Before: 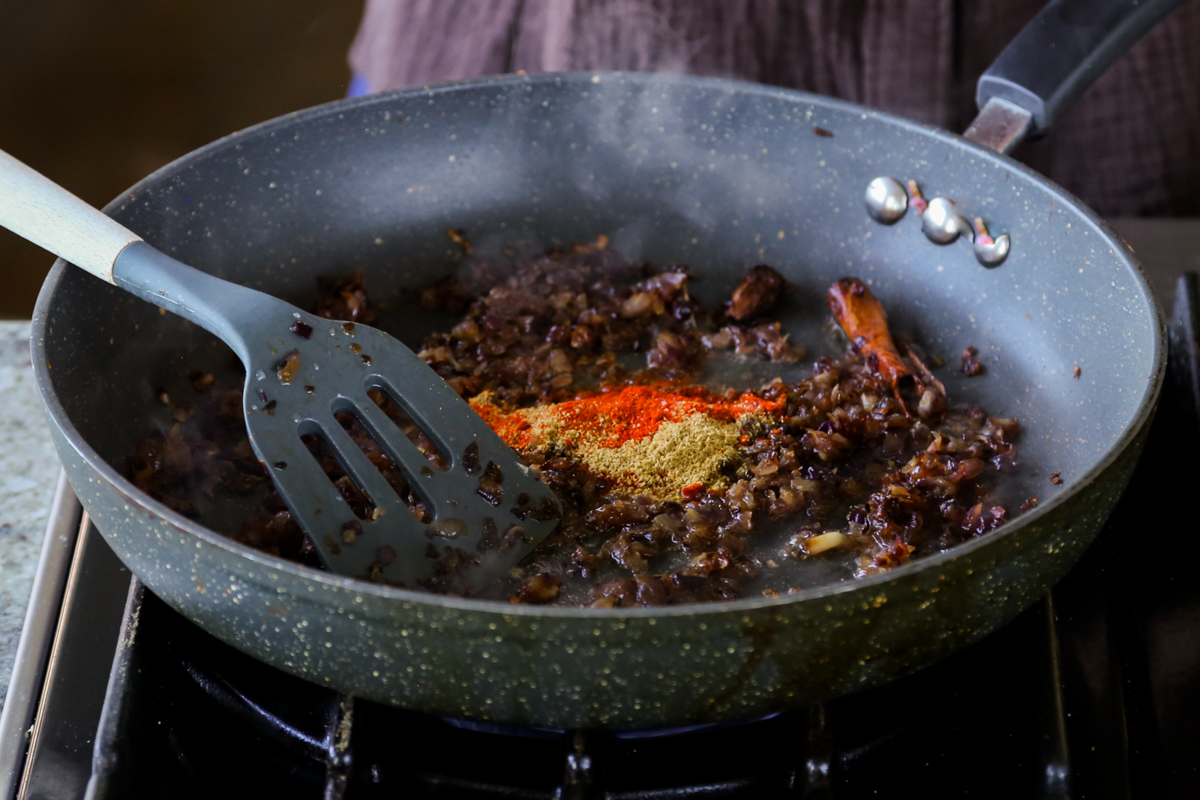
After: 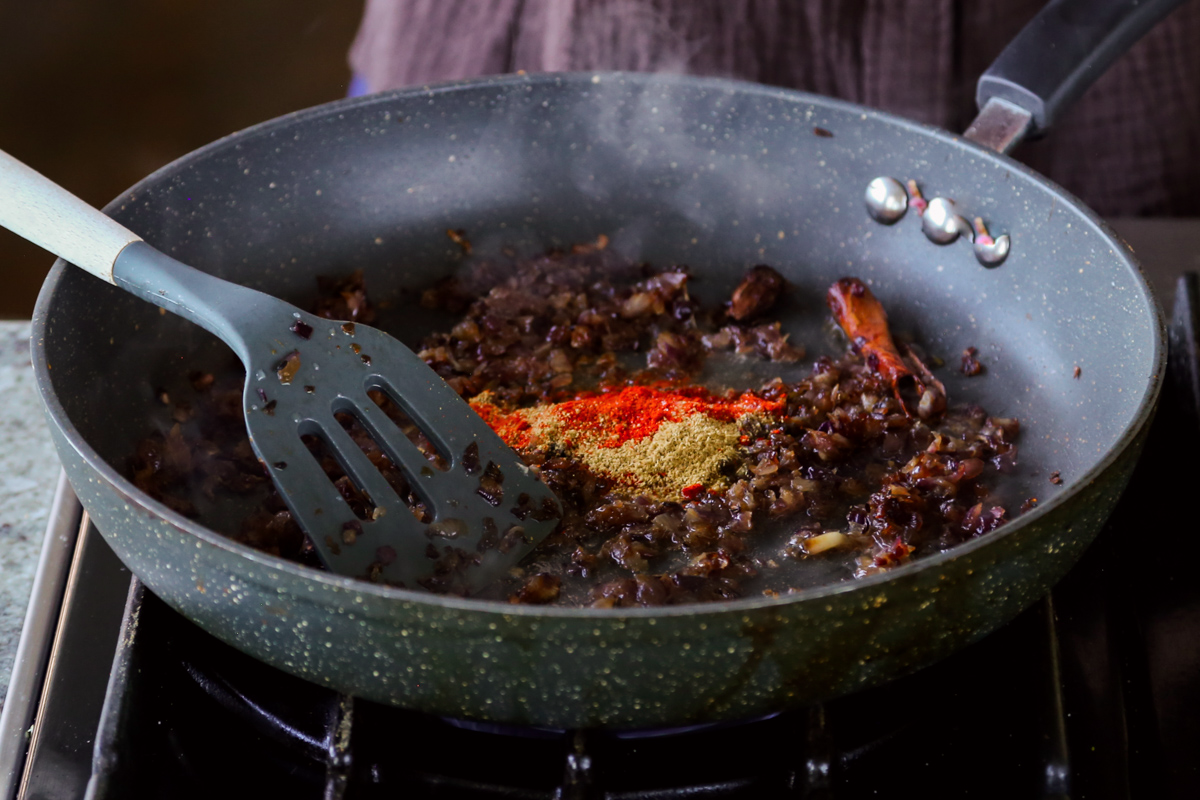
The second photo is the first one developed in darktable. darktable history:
tone curve: curves: ch0 [(0, 0) (0.253, 0.237) (1, 1)]; ch1 [(0, 0) (0.411, 0.385) (0.502, 0.506) (0.557, 0.565) (0.66, 0.683) (1, 1)]; ch2 [(0, 0) (0.394, 0.413) (0.5, 0.5) (1, 1)], color space Lab, independent channels, preserve colors none
